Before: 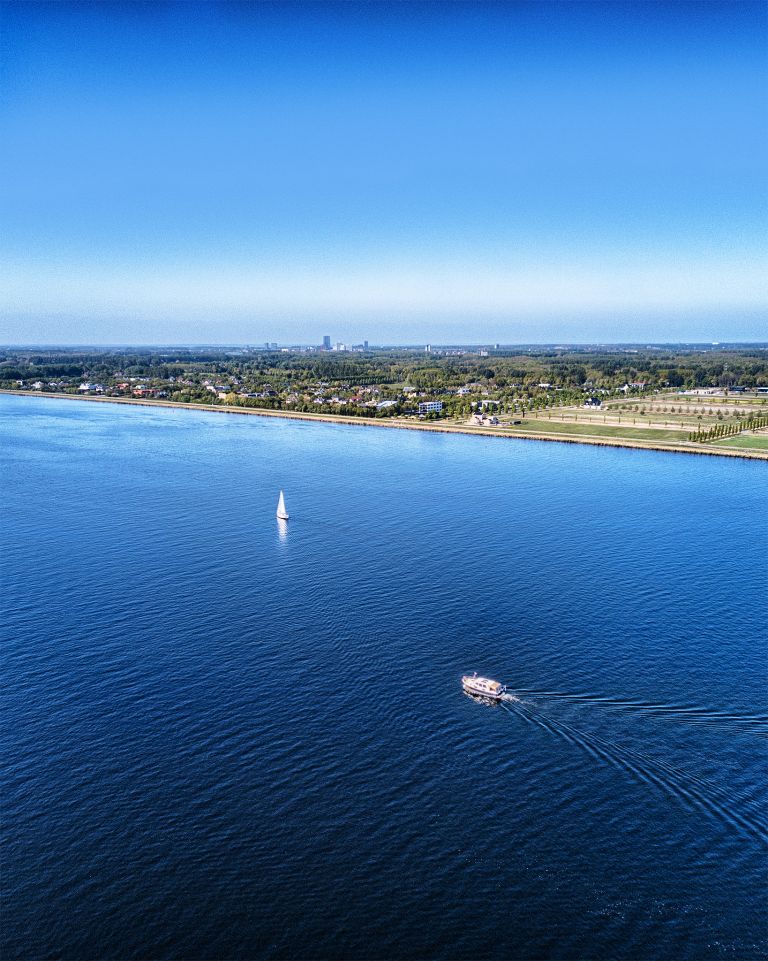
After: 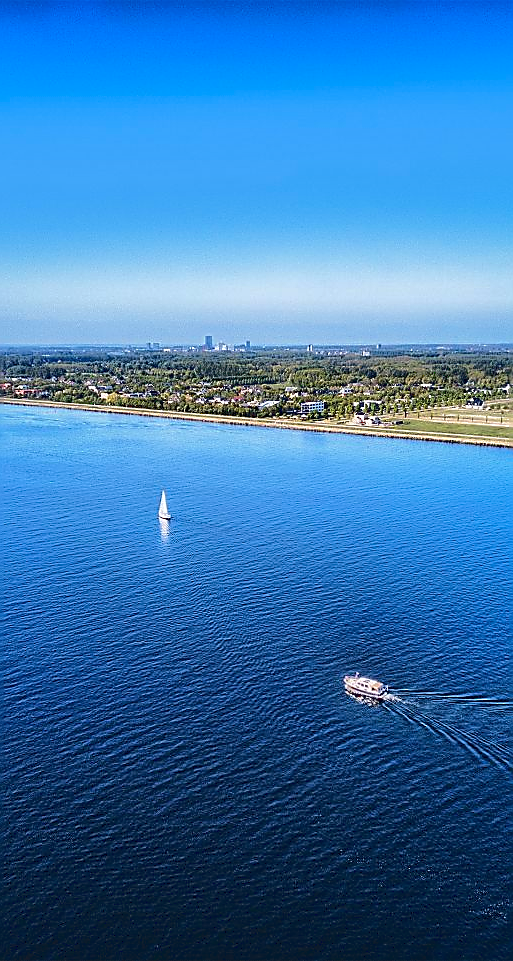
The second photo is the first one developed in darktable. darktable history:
crop: left 15.389%, right 17.775%
shadows and highlights: shadows 40.09, highlights -60.05
contrast brightness saturation: saturation 0.098
sharpen: radius 1.383, amount 1.25, threshold 0.801
tone curve: curves: ch0 [(0, 0) (0.003, 0.077) (0.011, 0.078) (0.025, 0.078) (0.044, 0.08) (0.069, 0.088) (0.1, 0.102) (0.136, 0.12) (0.177, 0.148) (0.224, 0.191) (0.277, 0.261) (0.335, 0.335) (0.399, 0.419) (0.468, 0.522) (0.543, 0.611) (0.623, 0.702) (0.709, 0.779) (0.801, 0.855) (0.898, 0.918) (1, 1)]
